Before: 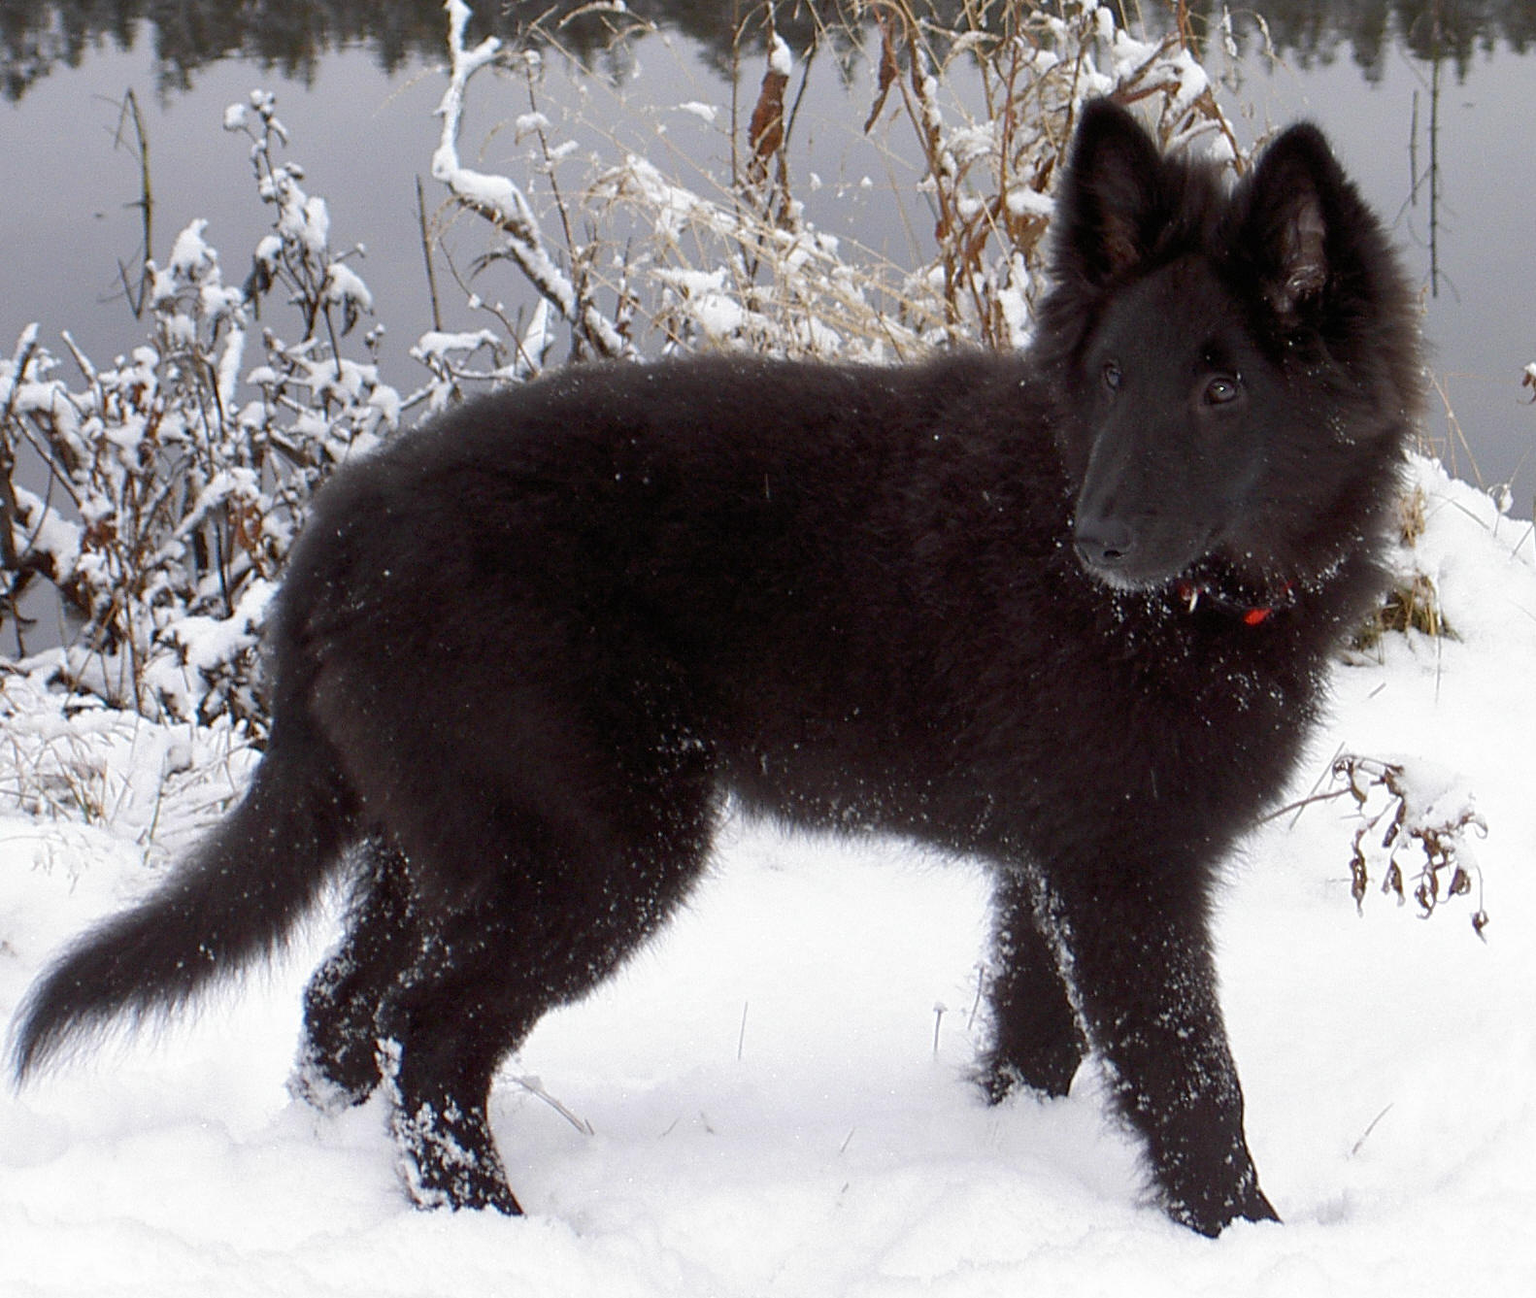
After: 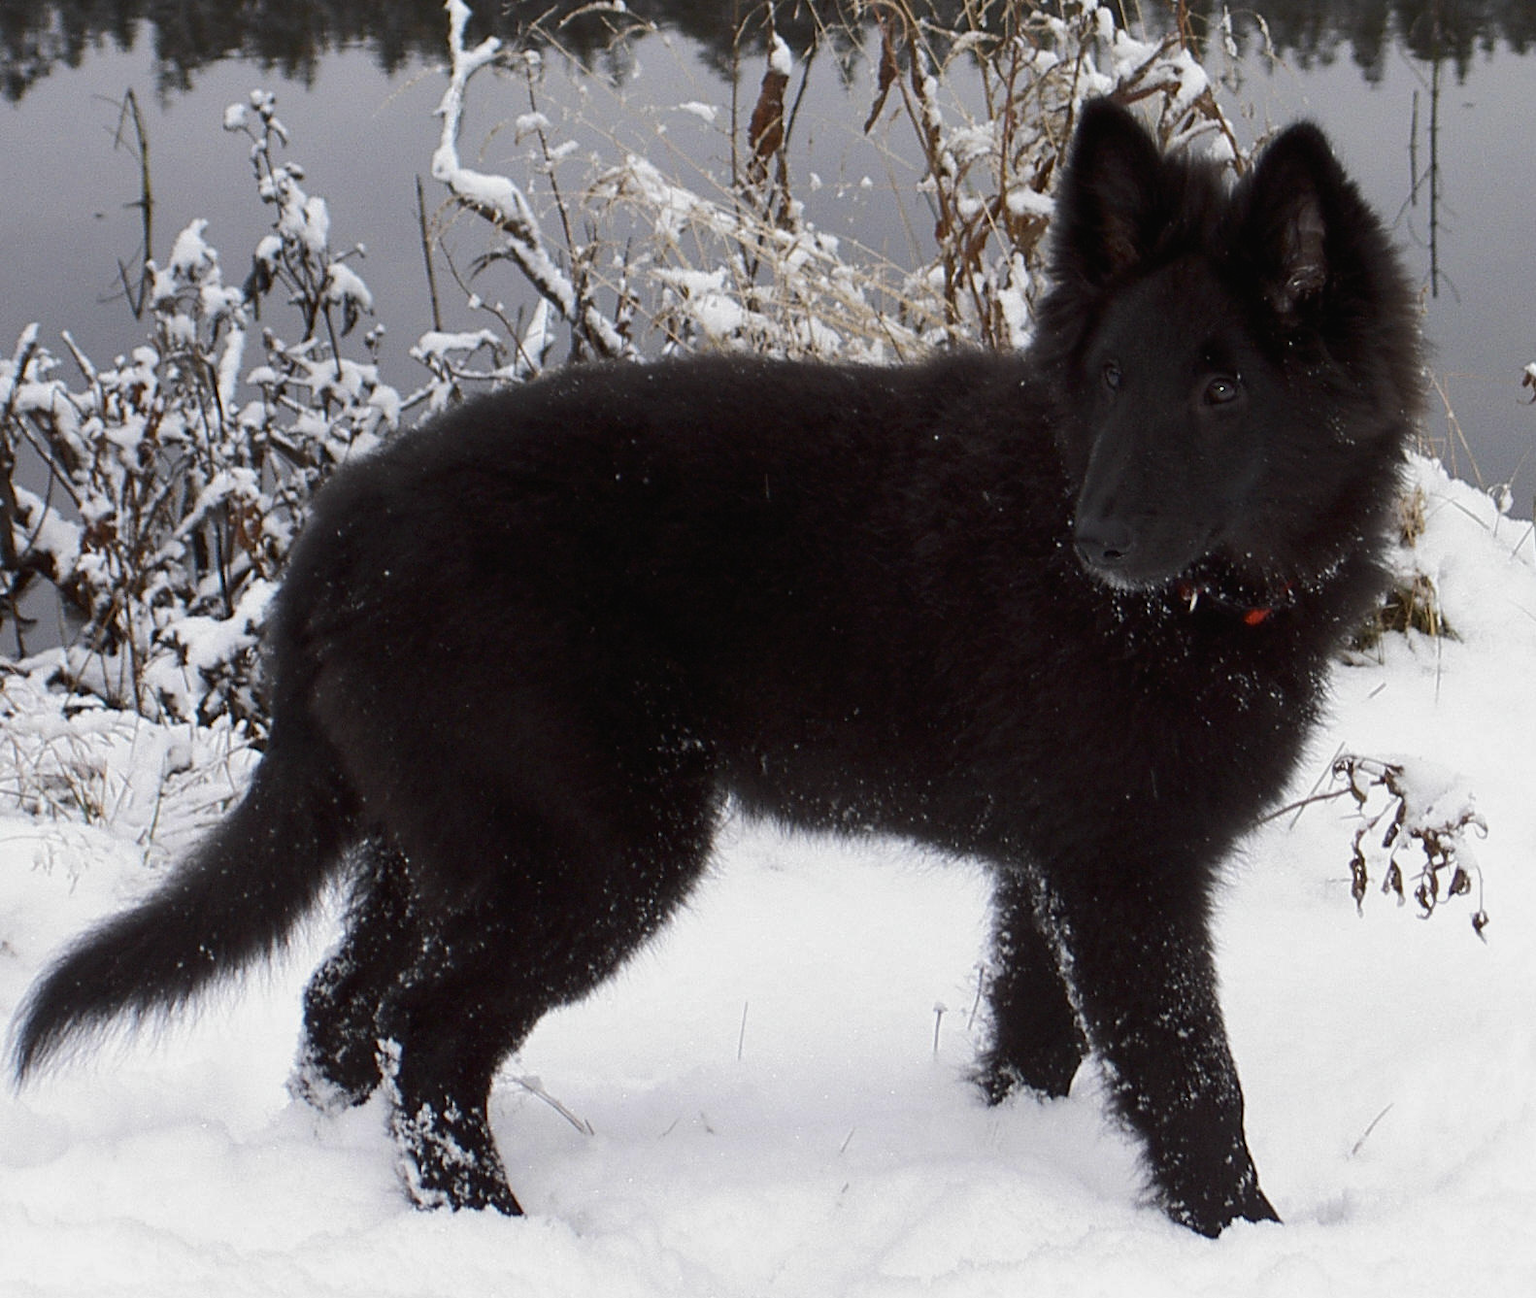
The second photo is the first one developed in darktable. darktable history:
contrast brightness saturation: contrast -0.075, brightness -0.045, saturation -0.106
exposure: black level correction 0.001, compensate highlight preservation false
tone curve: curves: ch0 [(0, 0) (0.003, 0.006) (0.011, 0.01) (0.025, 0.017) (0.044, 0.029) (0.069, 0.043) (0.1, 0.064) (0.136, 0.091) (0.177, 0.128) (0.224, 0.162) (0.277, 0.206) (0.335, 0.258) (0.399, 0.324) (0.468, 0.404) (0.543, 0.499) (0.623, 0.595) (0.709, 0.693) (0.801, 0.786) (0.898, 0.883) (1, 1)], color space Lab, linked channels, preserve colors none
